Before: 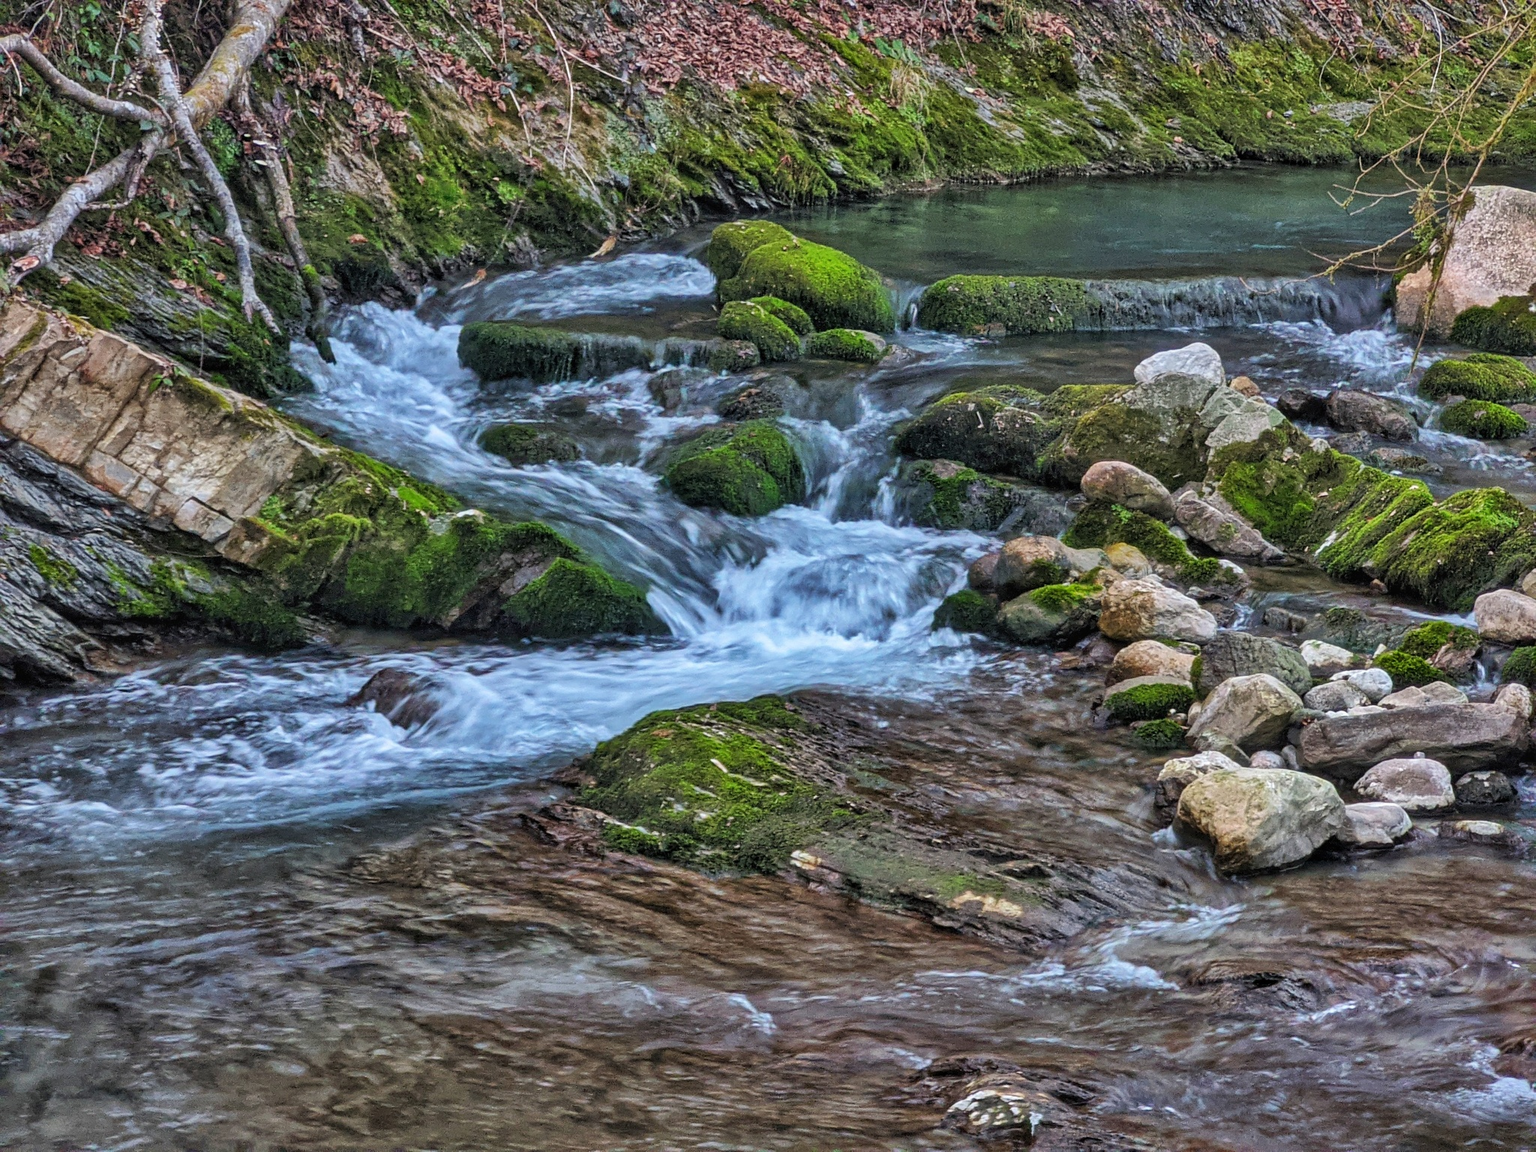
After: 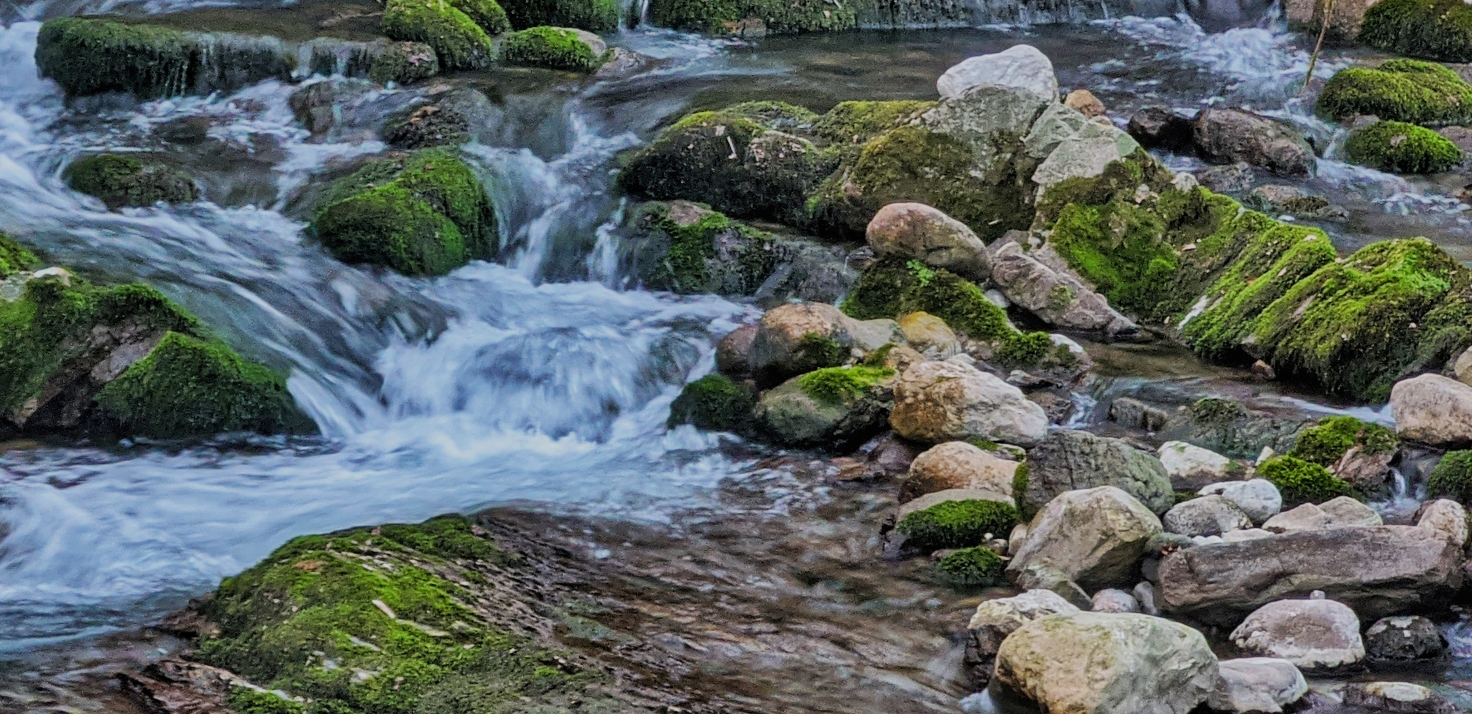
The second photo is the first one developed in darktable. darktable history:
shadows and highlights: shadows 29.44, highlights -29.42, highlights color adjustment 52.52%, low approximation 0.01, soften with gaussian
filmic rgb: black relative exposure -16 EV, white relative exposure 4.96 EV, hardness 6.22, enable highlight reconstruction true
crop and rotate: left 28.089%, top 26.836%, bottom 26.623%
